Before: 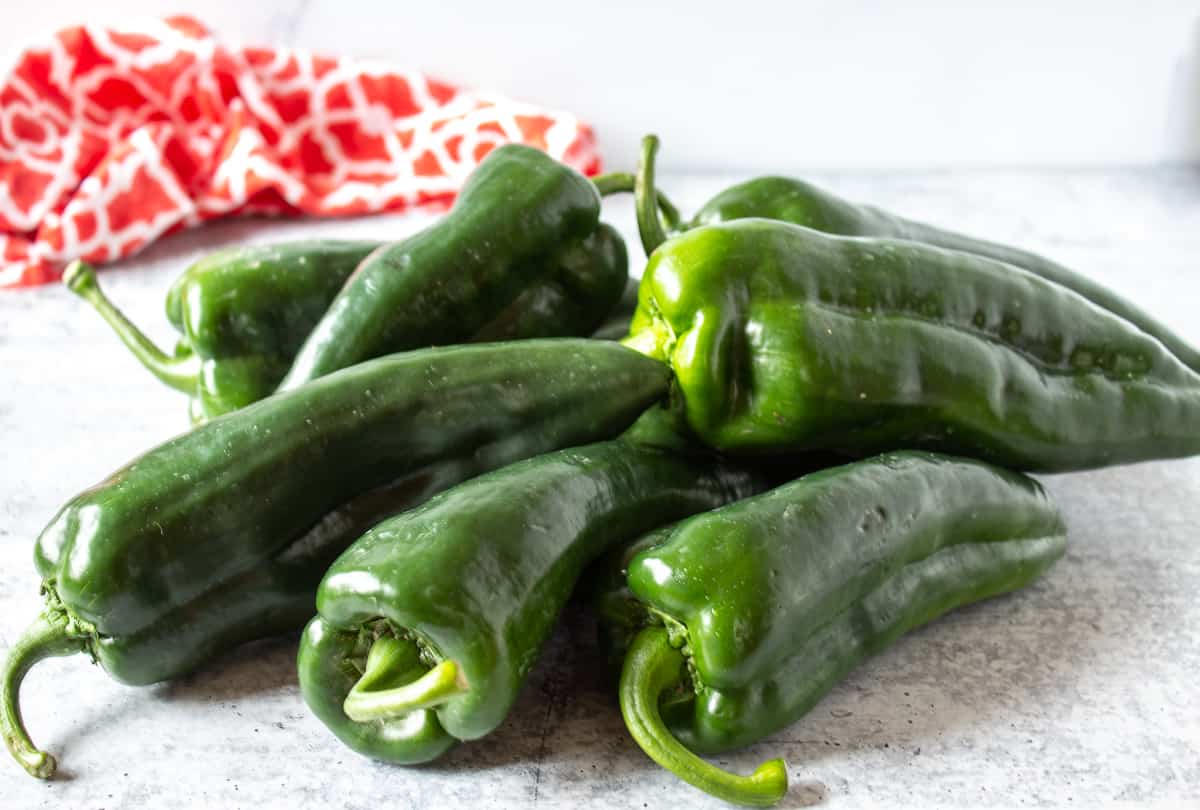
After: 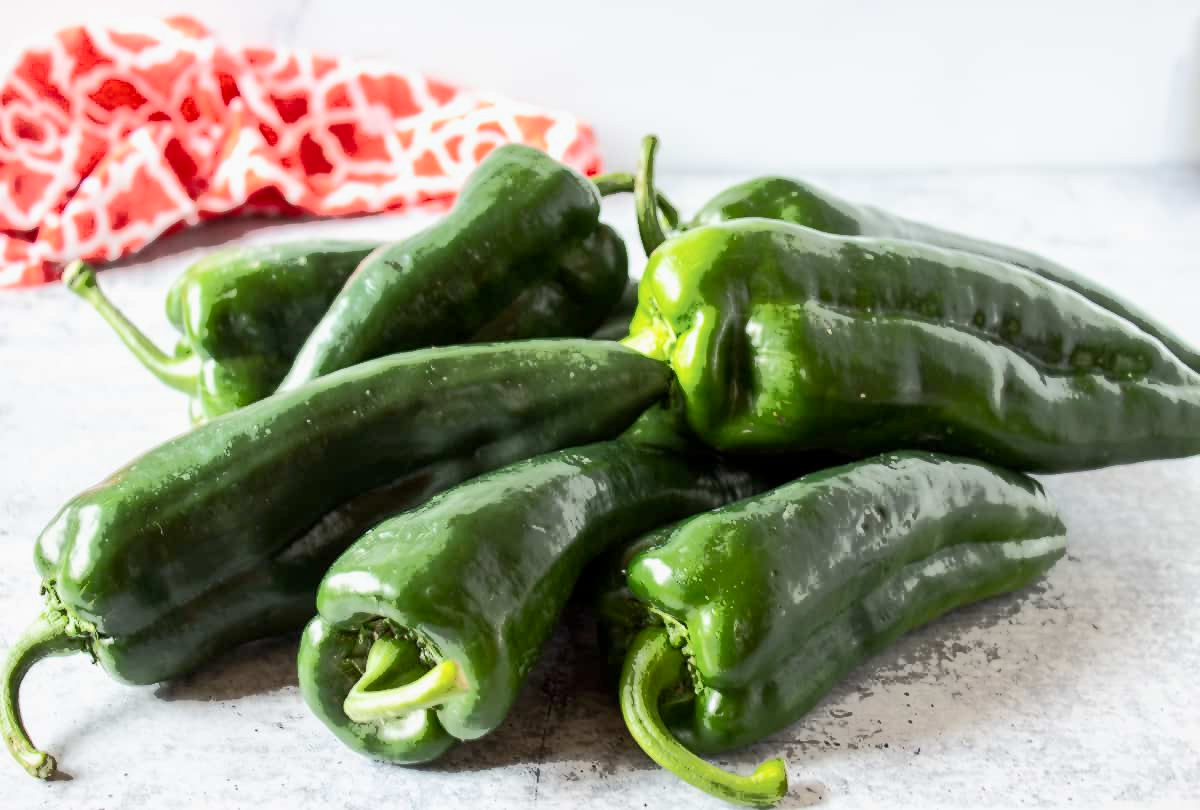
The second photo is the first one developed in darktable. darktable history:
tone curve: curves: ch0 [(0, 0) (0.003, 0.003) (0.011, 0.011) (0.025, 0.024) (0.044, 0.043) (0.069, 0.067) (0.1, 0.096) (0.136, 0.131) (0.177, 0.171) (0.224, 0.216) (0.277, 0.267) (0.335, 0.323) (0.399, 0.384) (0.468, 0.451) (0.543, 0.678) (0.623, 0.734) (0.709, 0.795) (0.801, 0.859) (0.898, 0.928) (1, 1)], color space Lab, independent channels, preserve colors none
exposure: black level correction 0.002, exposure -0.101 EV, compensate exposure bias true, compensate highlight preservation false
